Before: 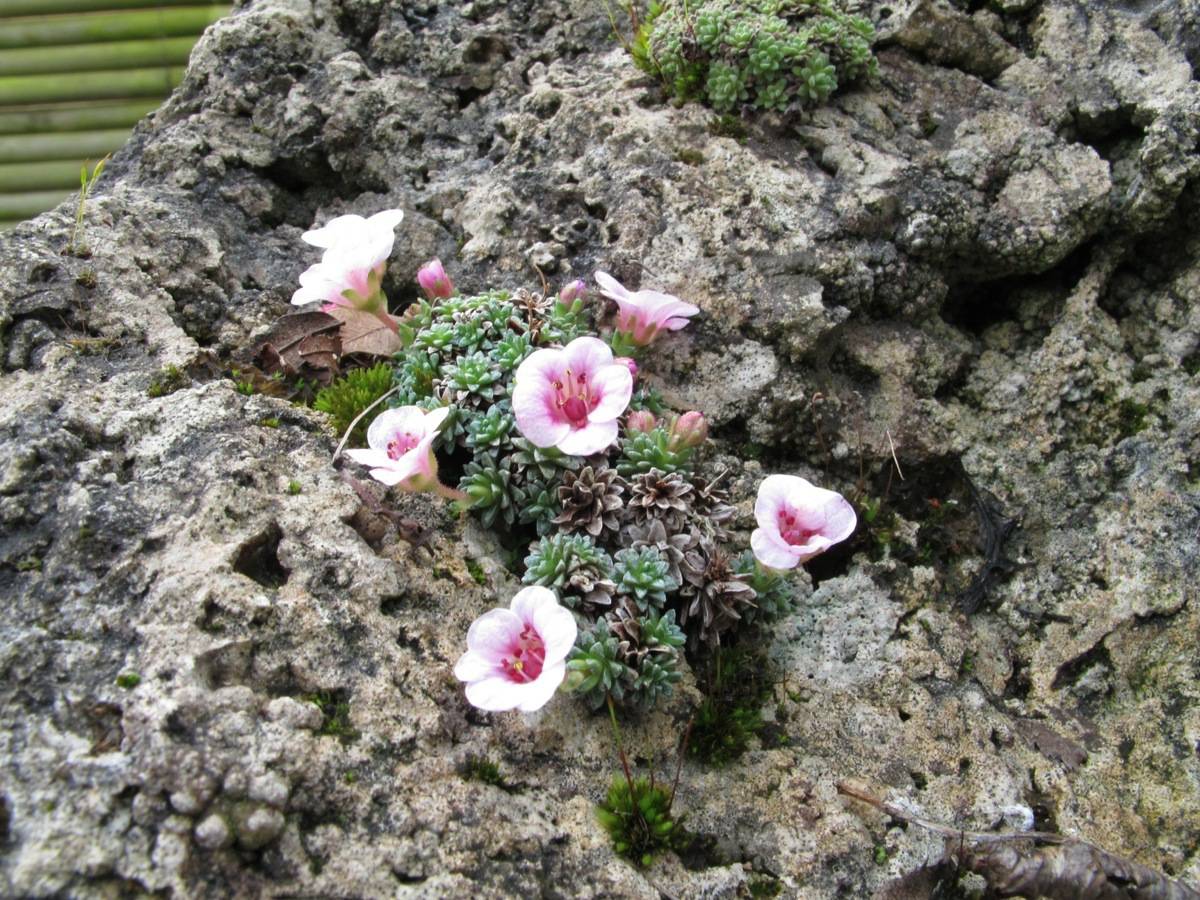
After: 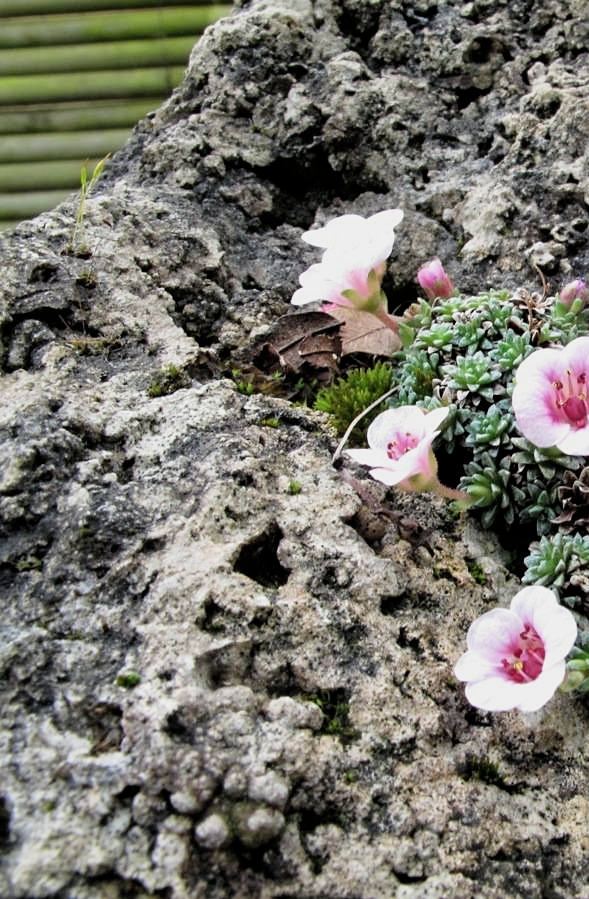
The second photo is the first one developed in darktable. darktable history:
filmic rgb: black relative exposure -5 EV, white relative exposure 3.2 EV, hardness 3.42, contrast 1.2, highlights saturation mix -50%
sharpen: amount 0.2
crop and rotate: left 0%, top 0%, right 50.845%
